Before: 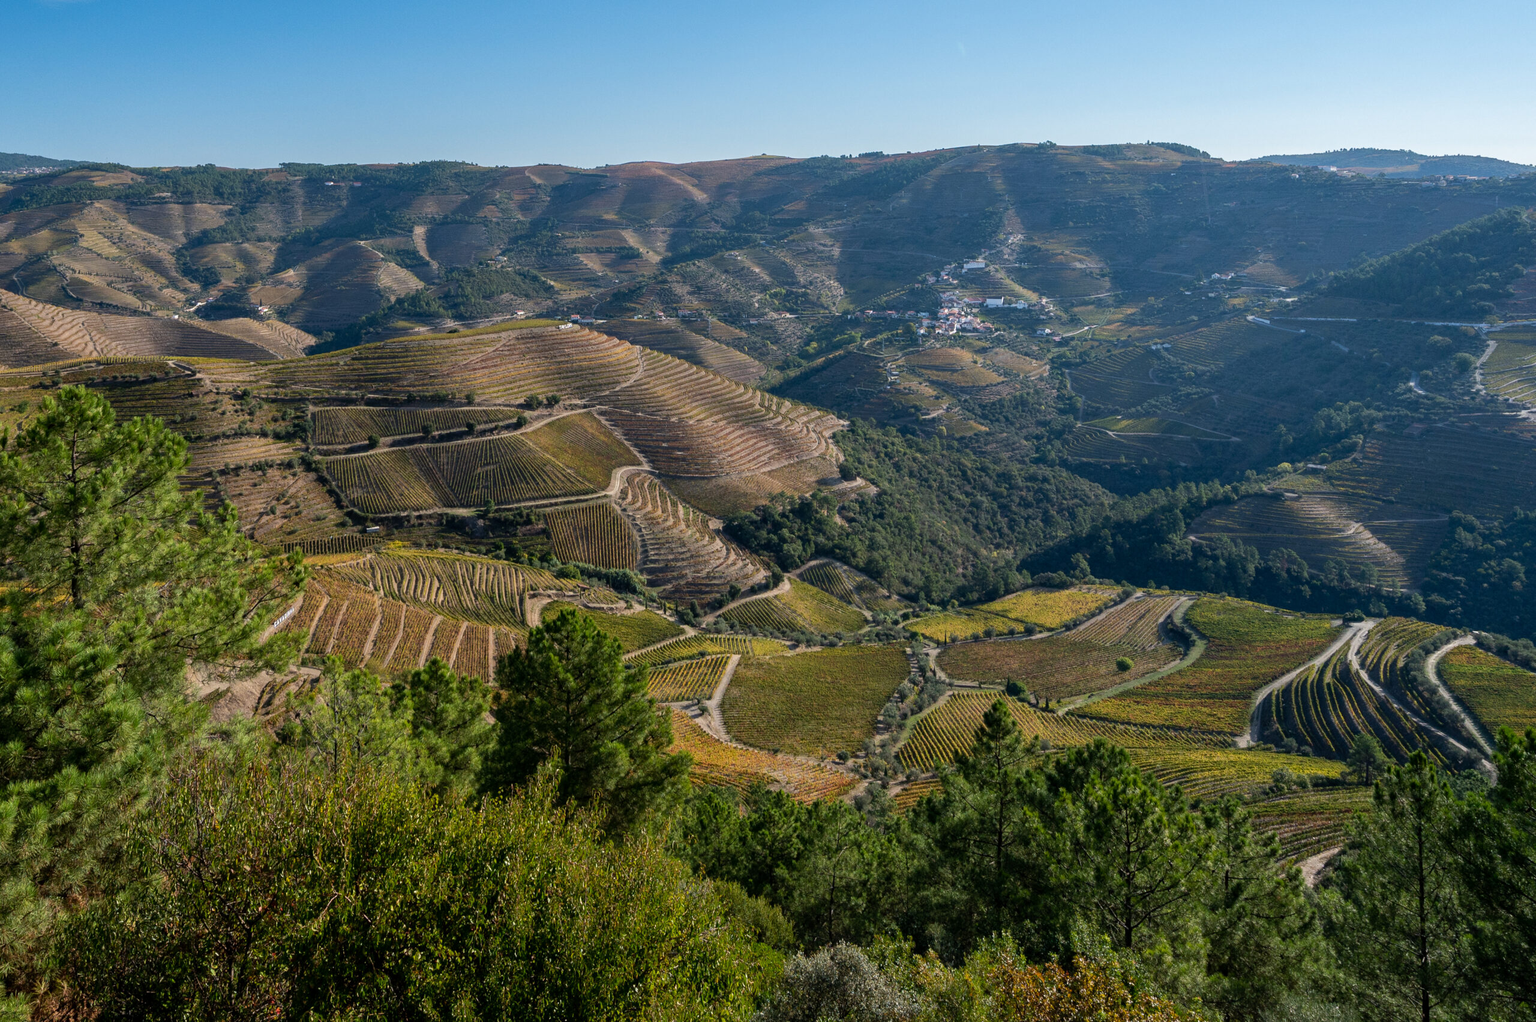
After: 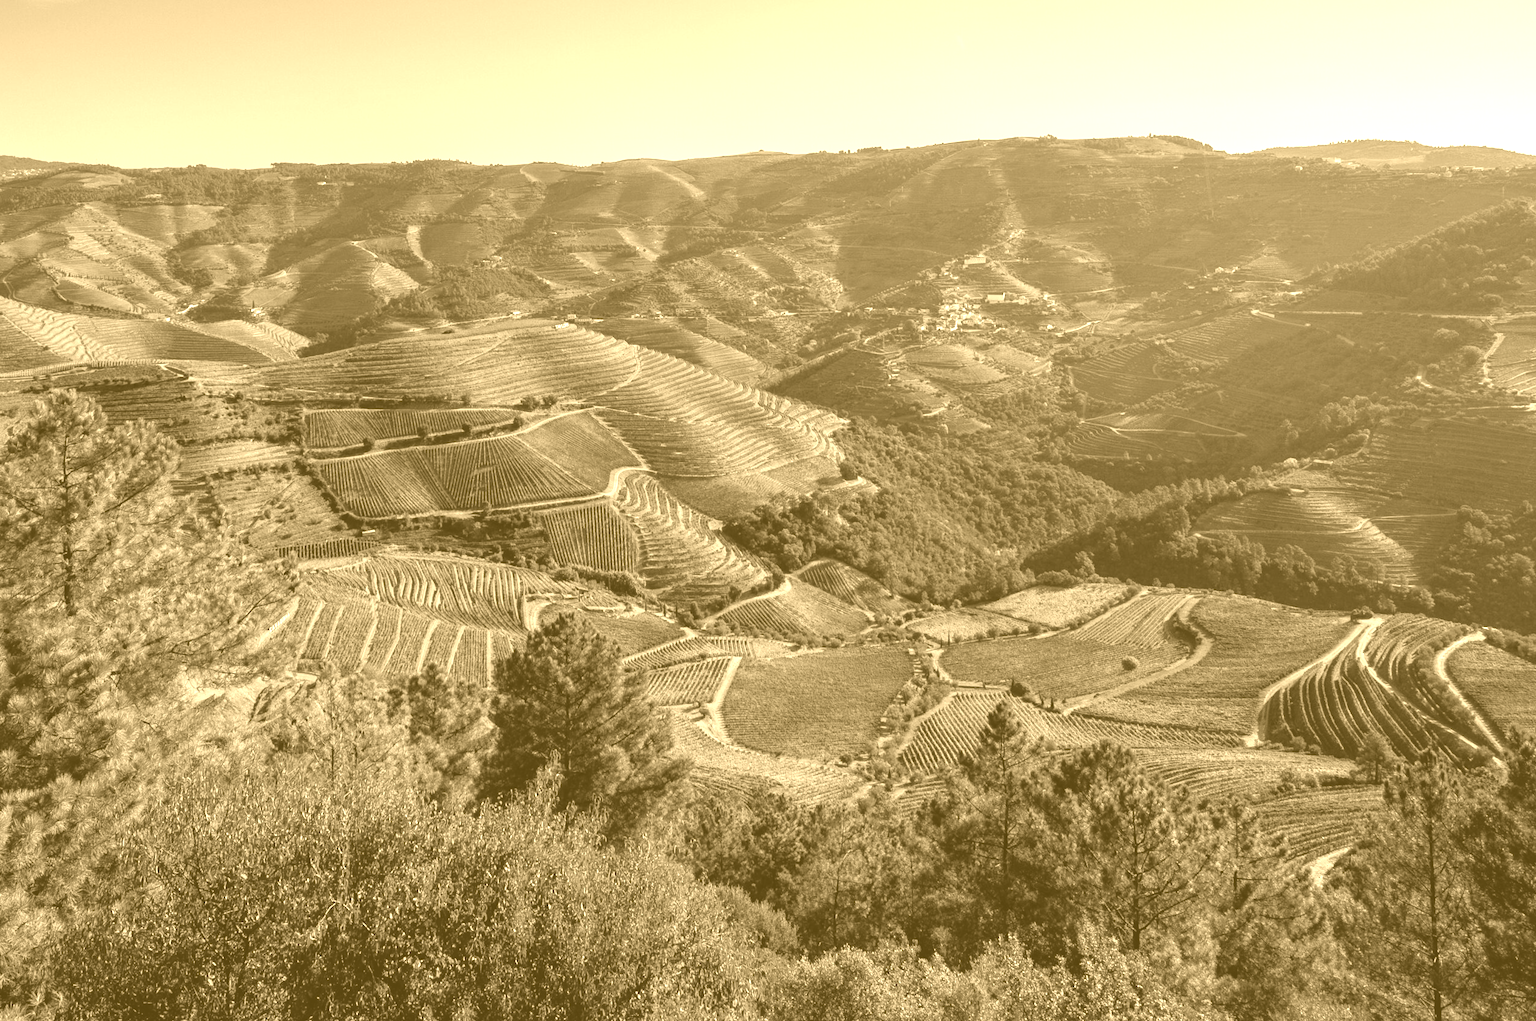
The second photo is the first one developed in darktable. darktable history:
rotate and perspective: rotation -0.45°, automatic cropping original format, crop left 0.008, crop right 0.992, crop top 0.012, crop bottom 0.988
colorize: hue 36°, source mix 100%
